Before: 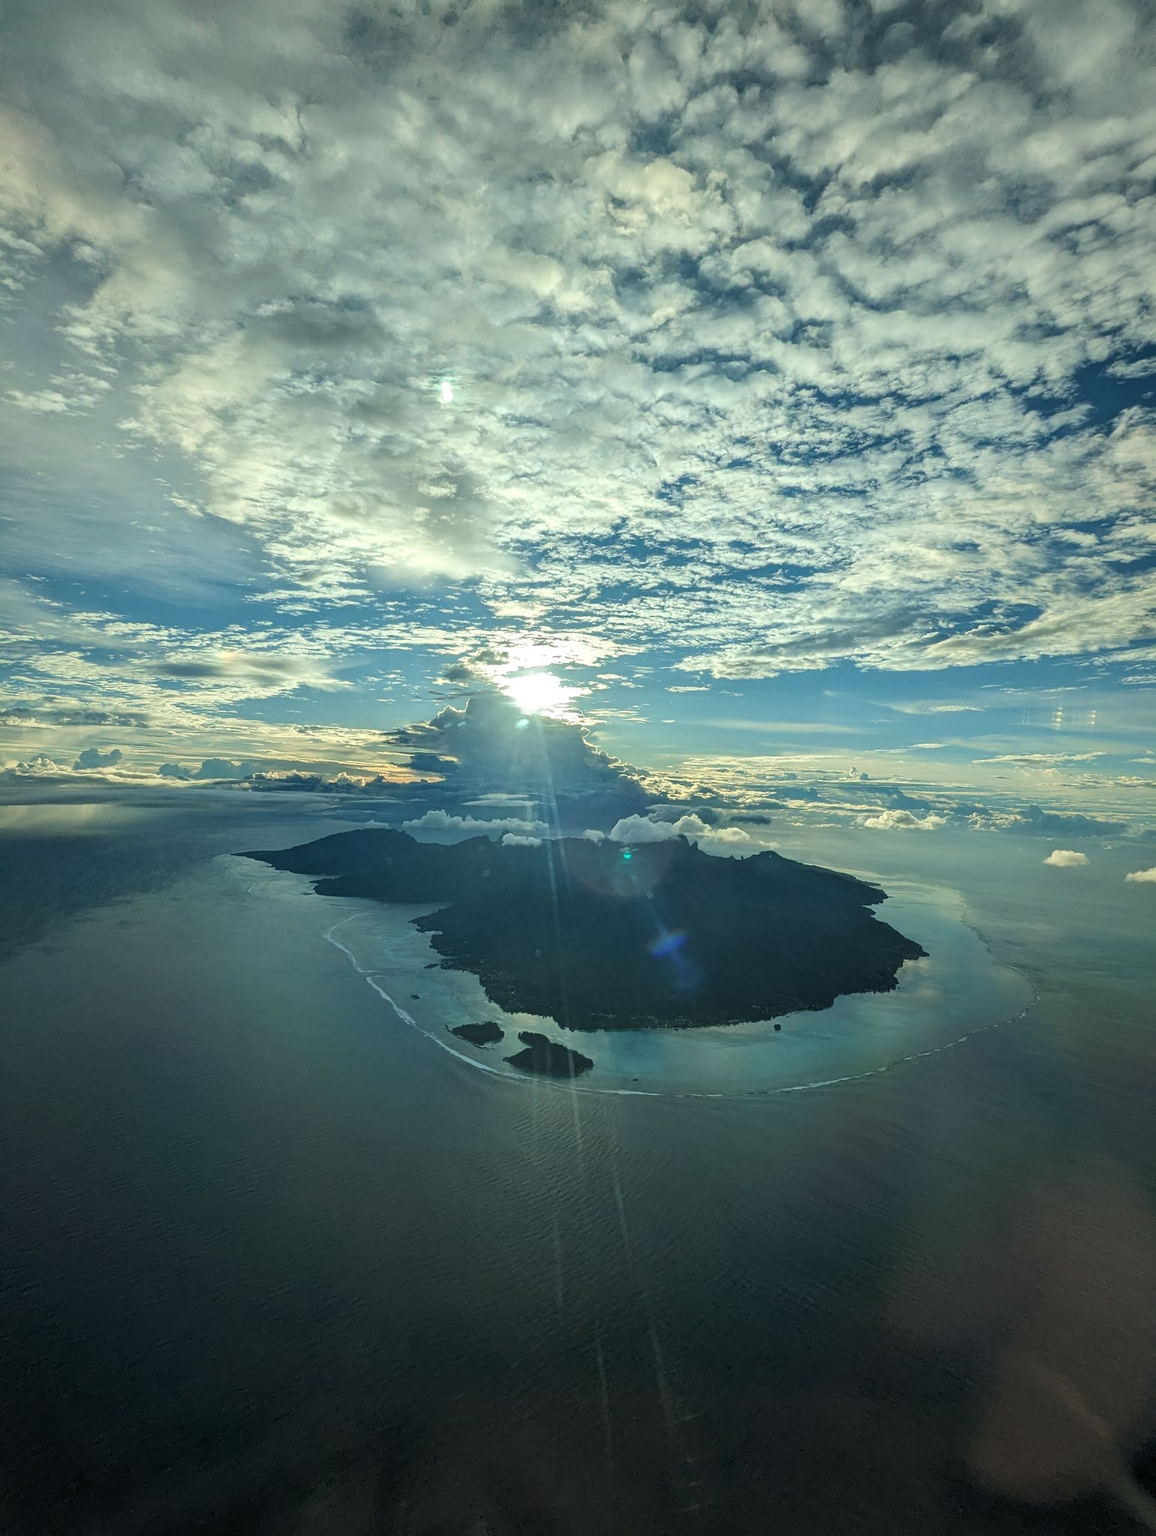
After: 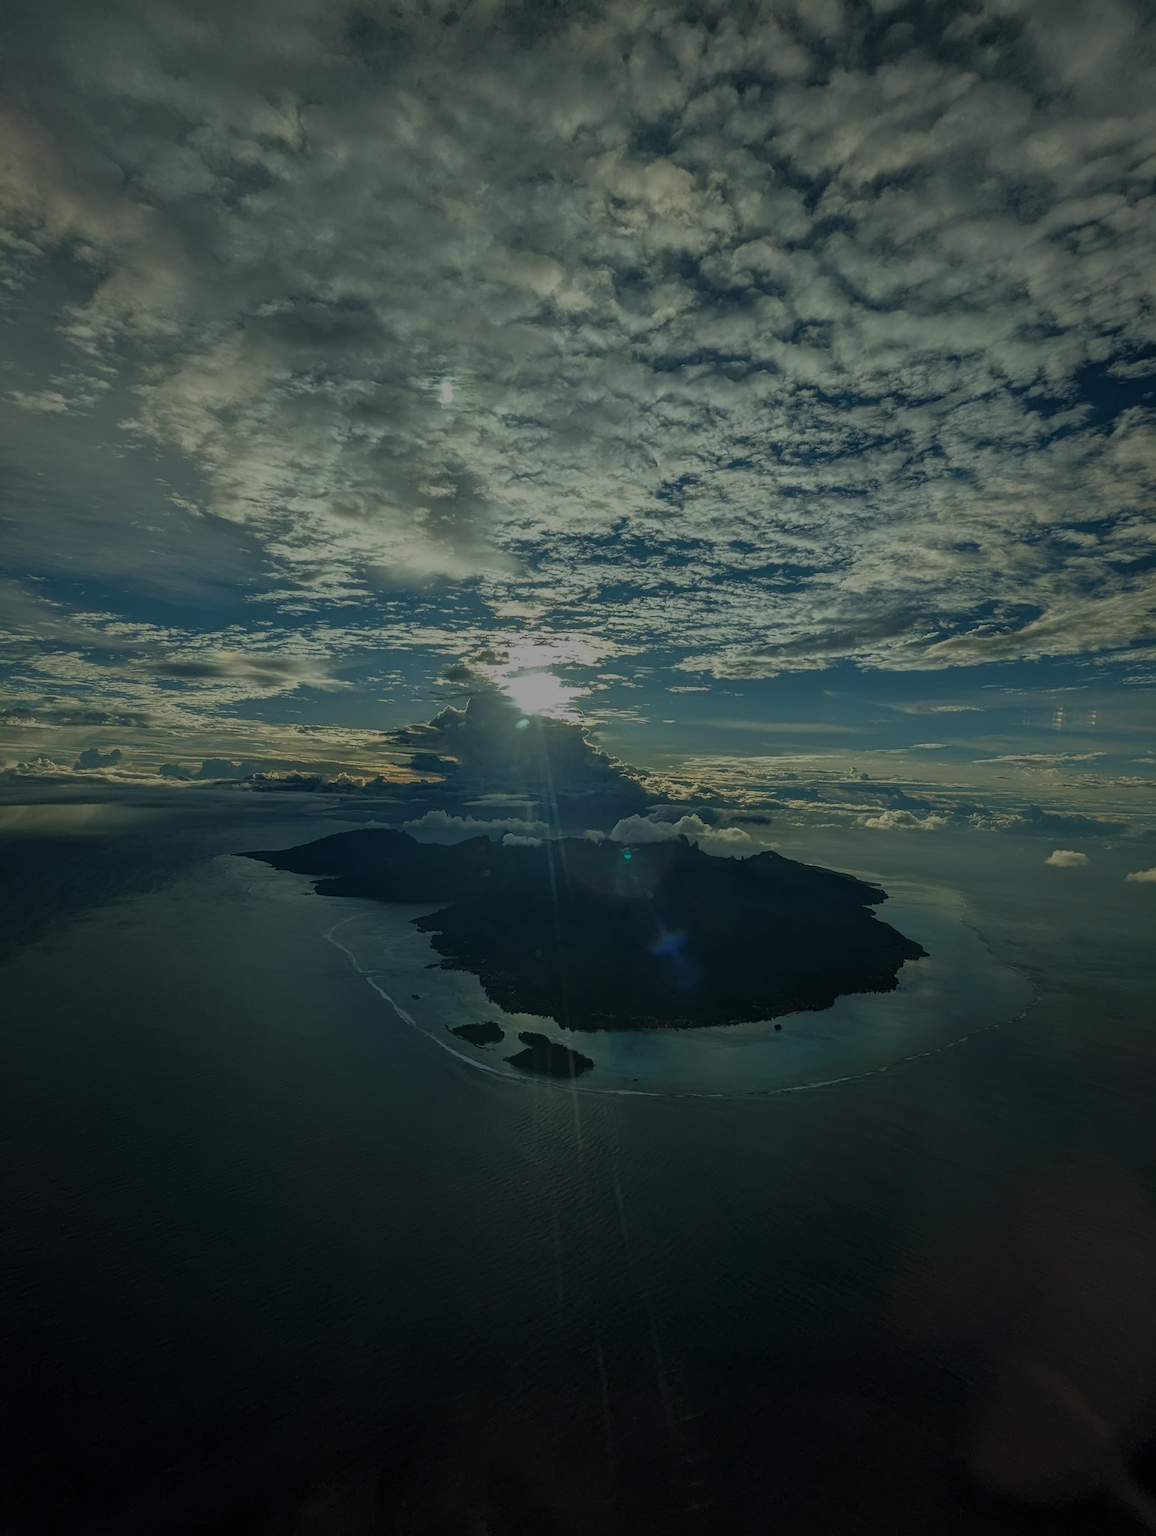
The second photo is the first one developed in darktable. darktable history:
tone equalizer: -8 EV -1.99 EV, -7 EV -1.97 EV, -6 EV -1.98 EV, -5 EV -1.99 EV, -4 EV -1.98 EV, -3 EV -1.99 EV, -2 EV -1.99 EV, -1 EV -1.61 EV, +0 EV -1.97 EV, edges refinement/feathering 500, mask exposure compensation -1.57 EV, preserve details no
